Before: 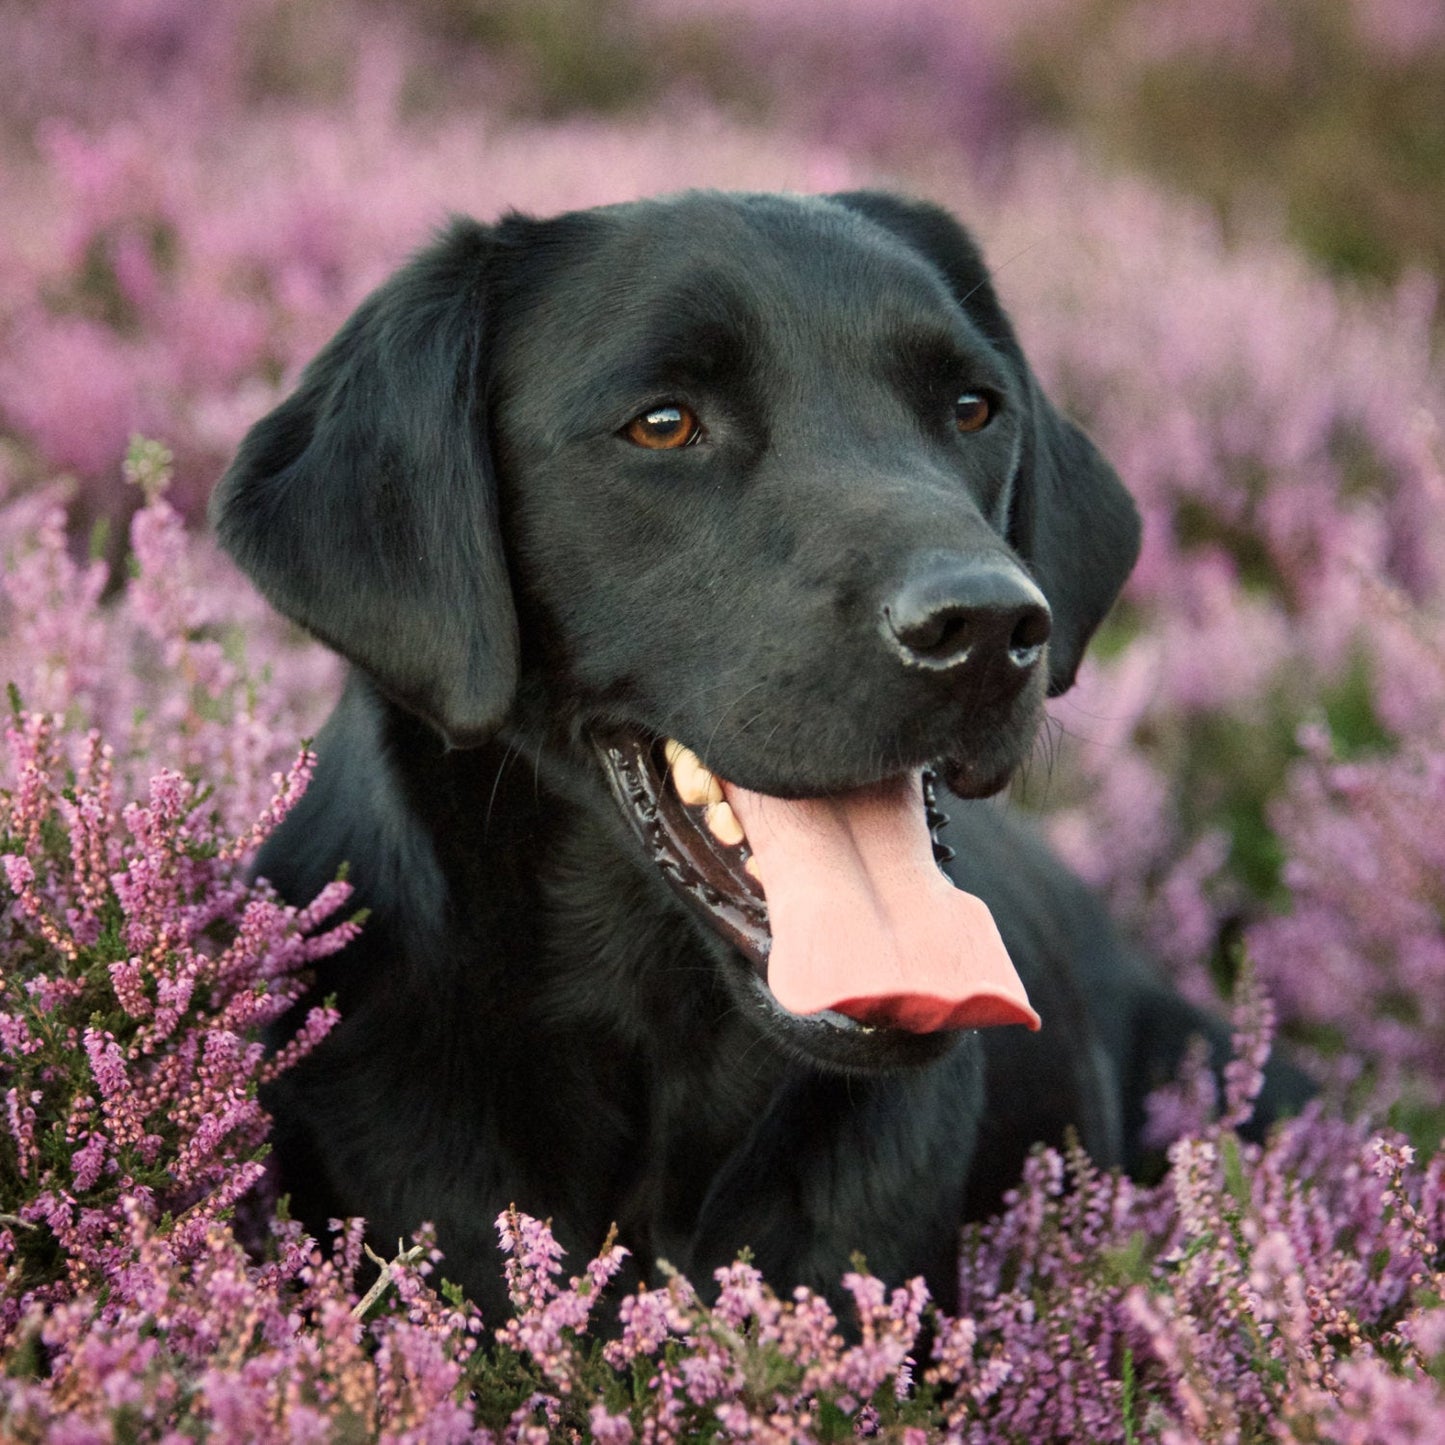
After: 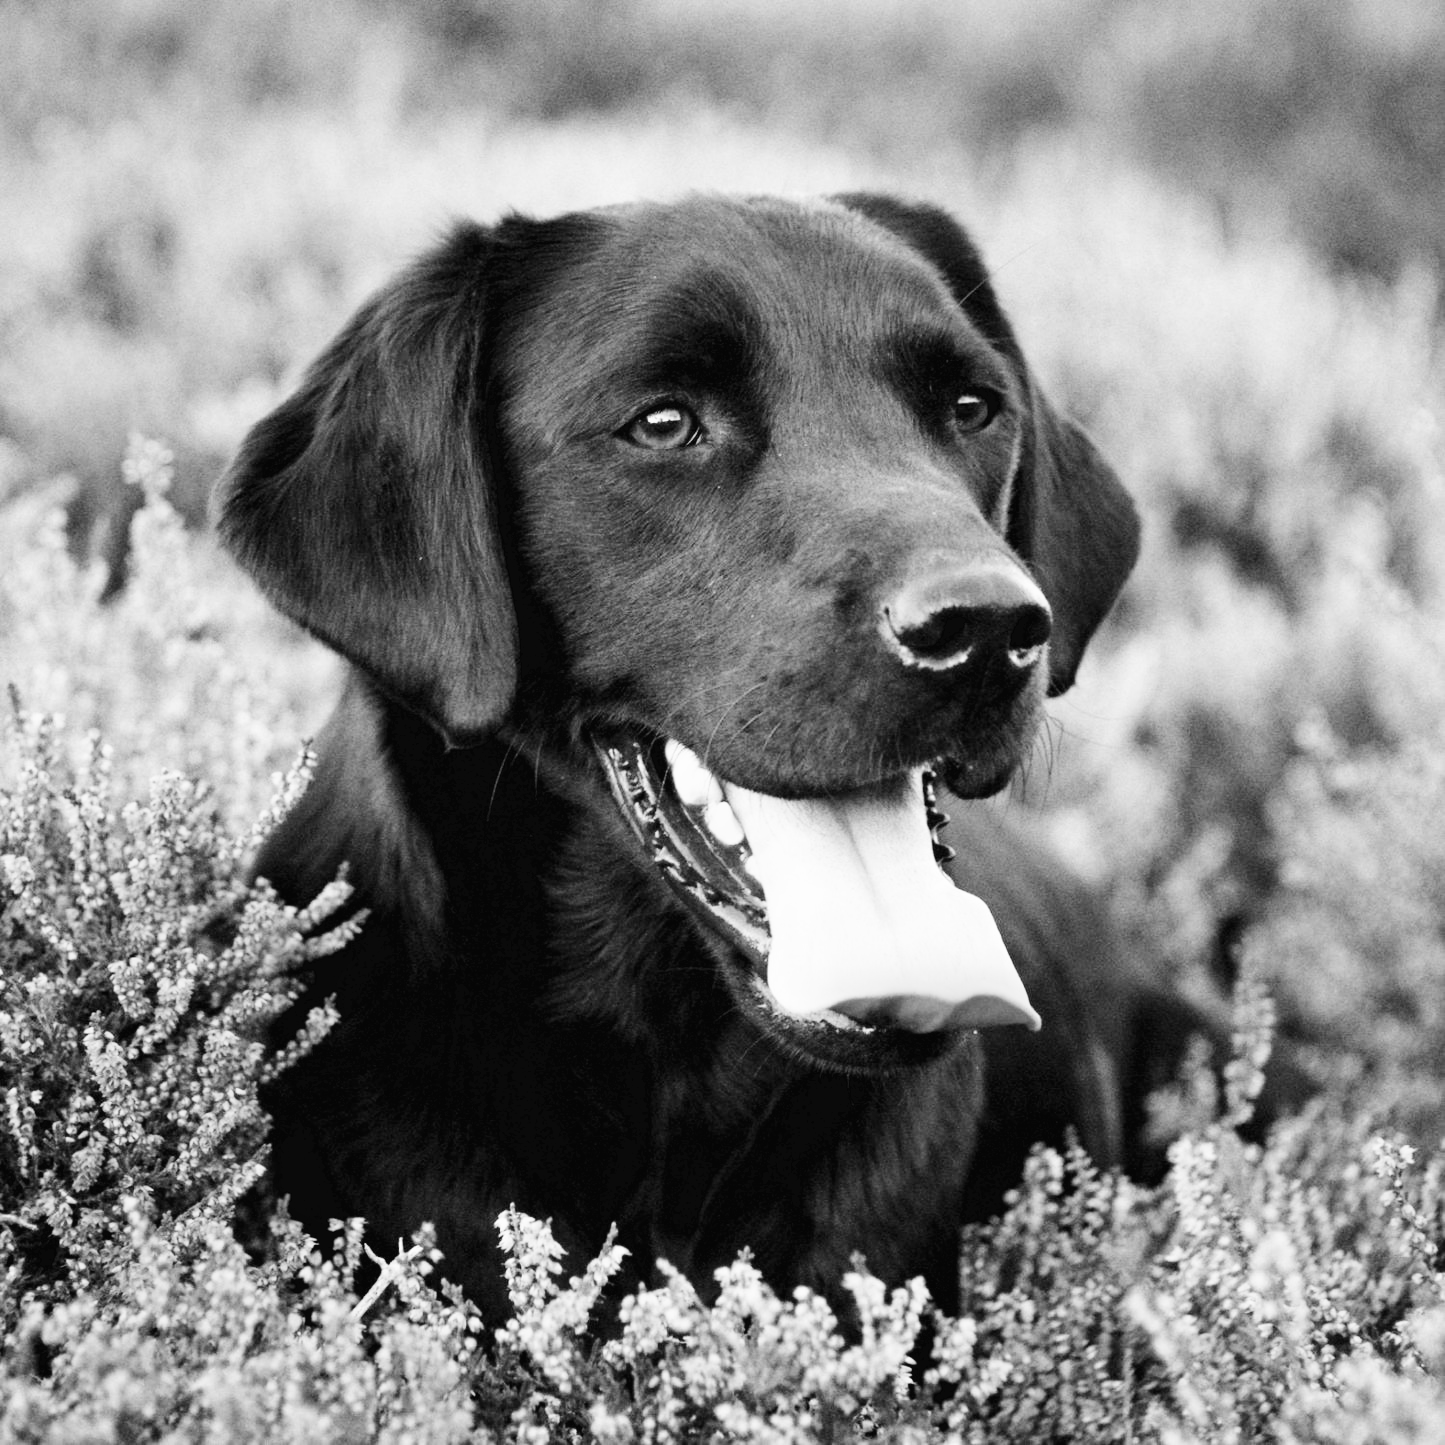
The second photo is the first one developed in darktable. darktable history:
base curve: curves: ch0 [(0, 0.003) (0.001, 0.002) (0.006, 0.004) (0.02, 0.022) (0.048, 0.086) (0.094, 0.234) (0.162, 0.431) (0.258, 0.629) (0.385, 0.8) (0.548, 0.918) (0.751, 0.988) (1, 1)], preserve colors none
color balance rgb: shadows lift › chroma 2%, shadows lift › hue 217.2°, power › chroma 0.25%, power › hue 60°, highlights gain › chroma 1.5%, highlights gain › hue 309.6°, global offset › luminance -0.25%, perceptual saturation grading › global saturation 15%, global vibrance 15%
monochrome: a -4.13, b 5.16, size 1
white balance: emerald 1
